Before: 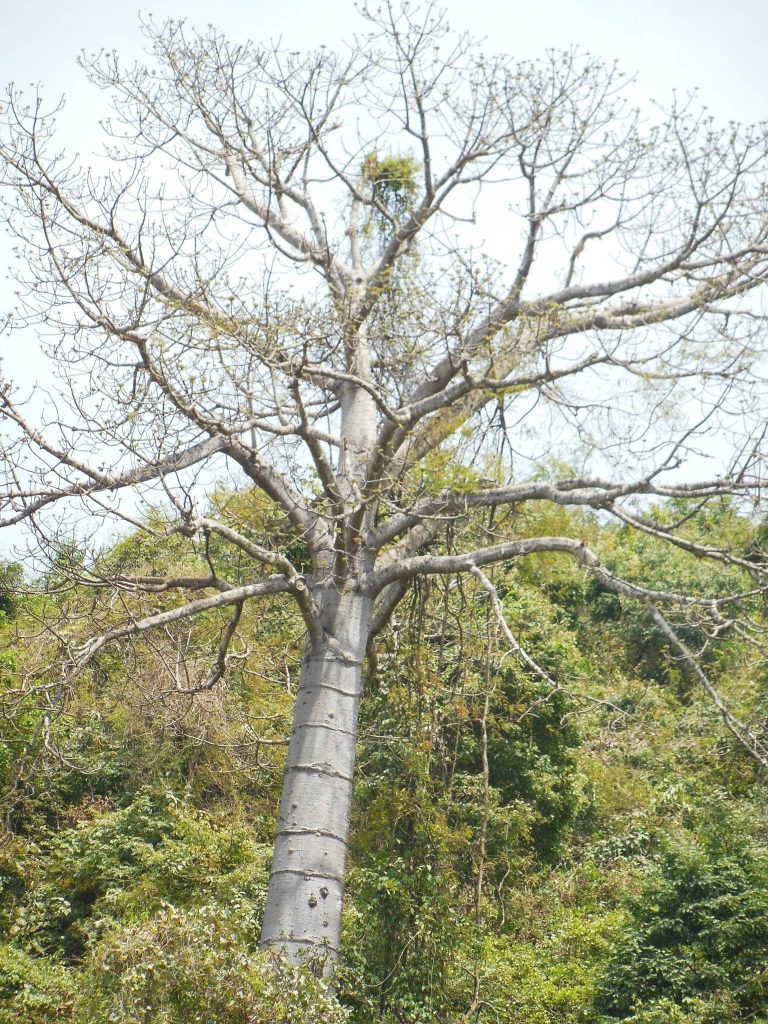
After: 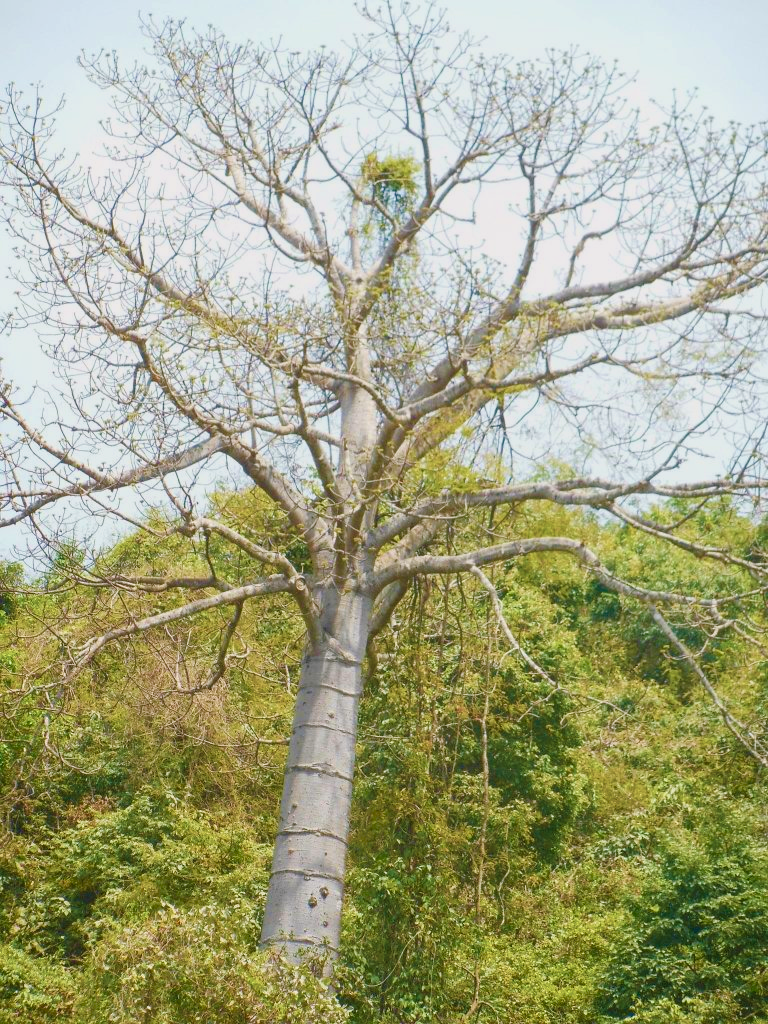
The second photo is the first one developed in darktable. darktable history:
color balance rgb: shadows lift › chroma 1%, shadows lift › hue 113°, highlights gain › chroma 0.2%, highlights gain › hue 333°, perceptual saturation grading › global saturation 20%, perceptual saturation grading › highlights -50%, perceptual saturation grading › shadows 25%, contrast -10%
velvia: strength 75%
local contrast: mode bilateral grid, contrast 100, coarseness 100, detail 91%, midtone range 0.2
